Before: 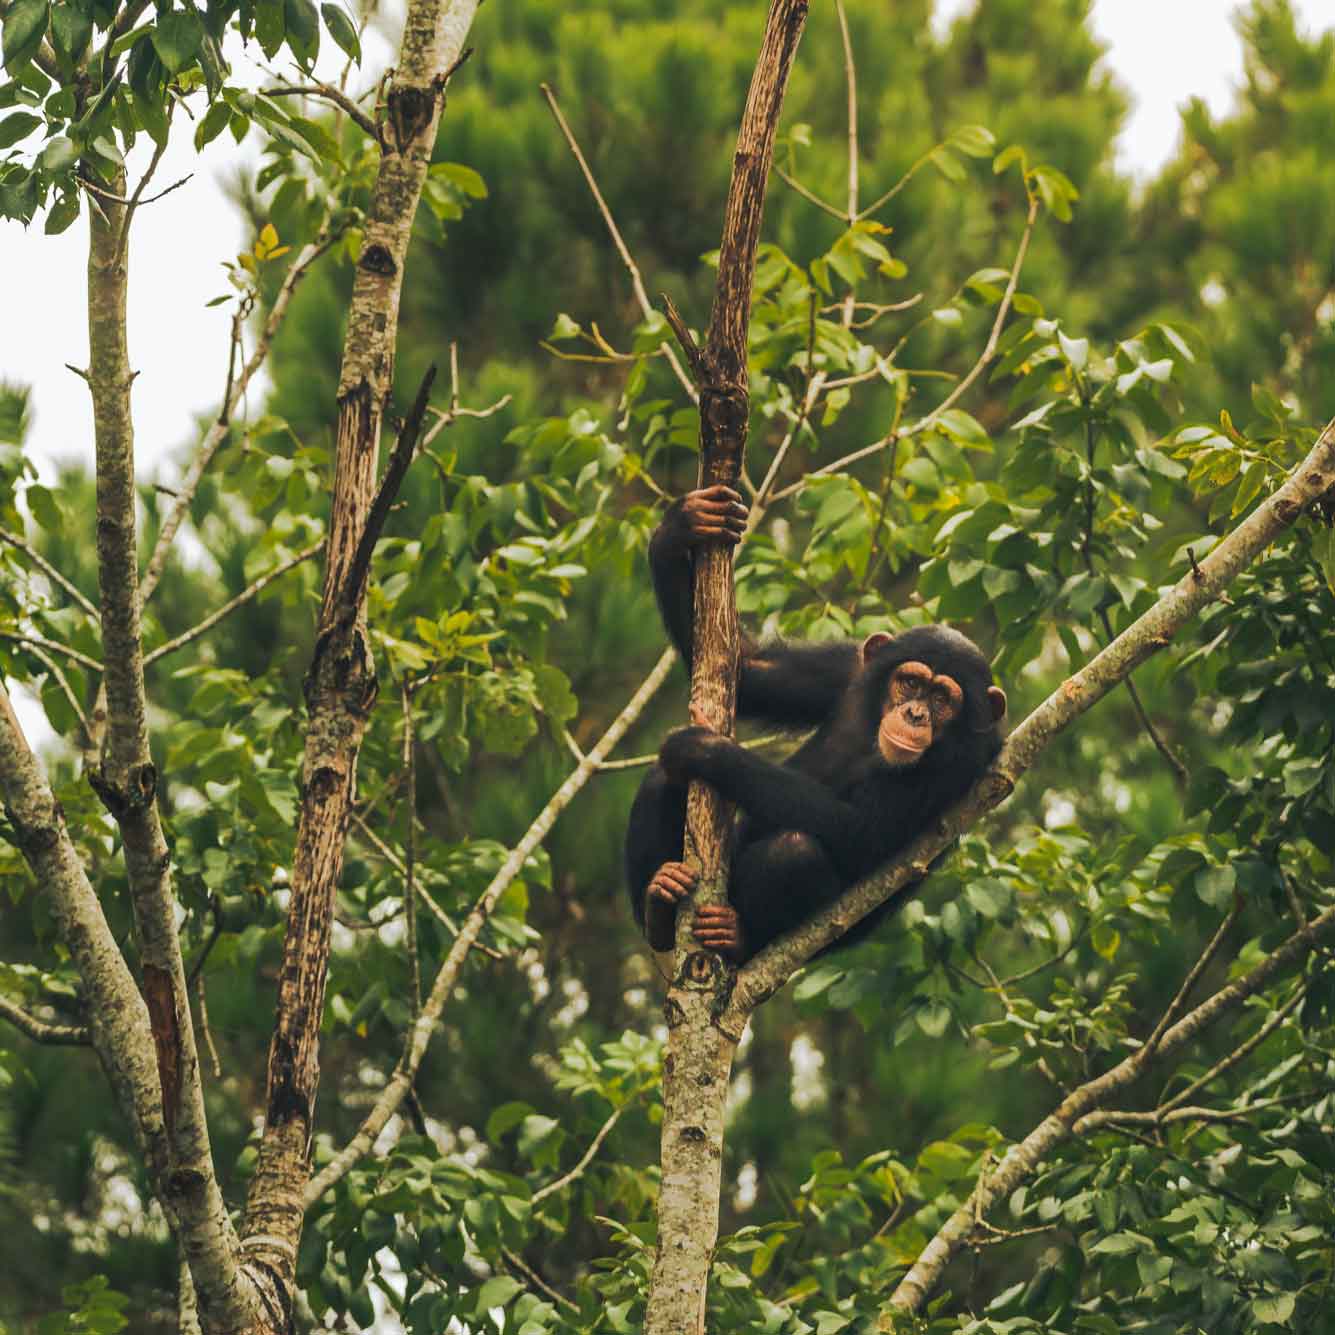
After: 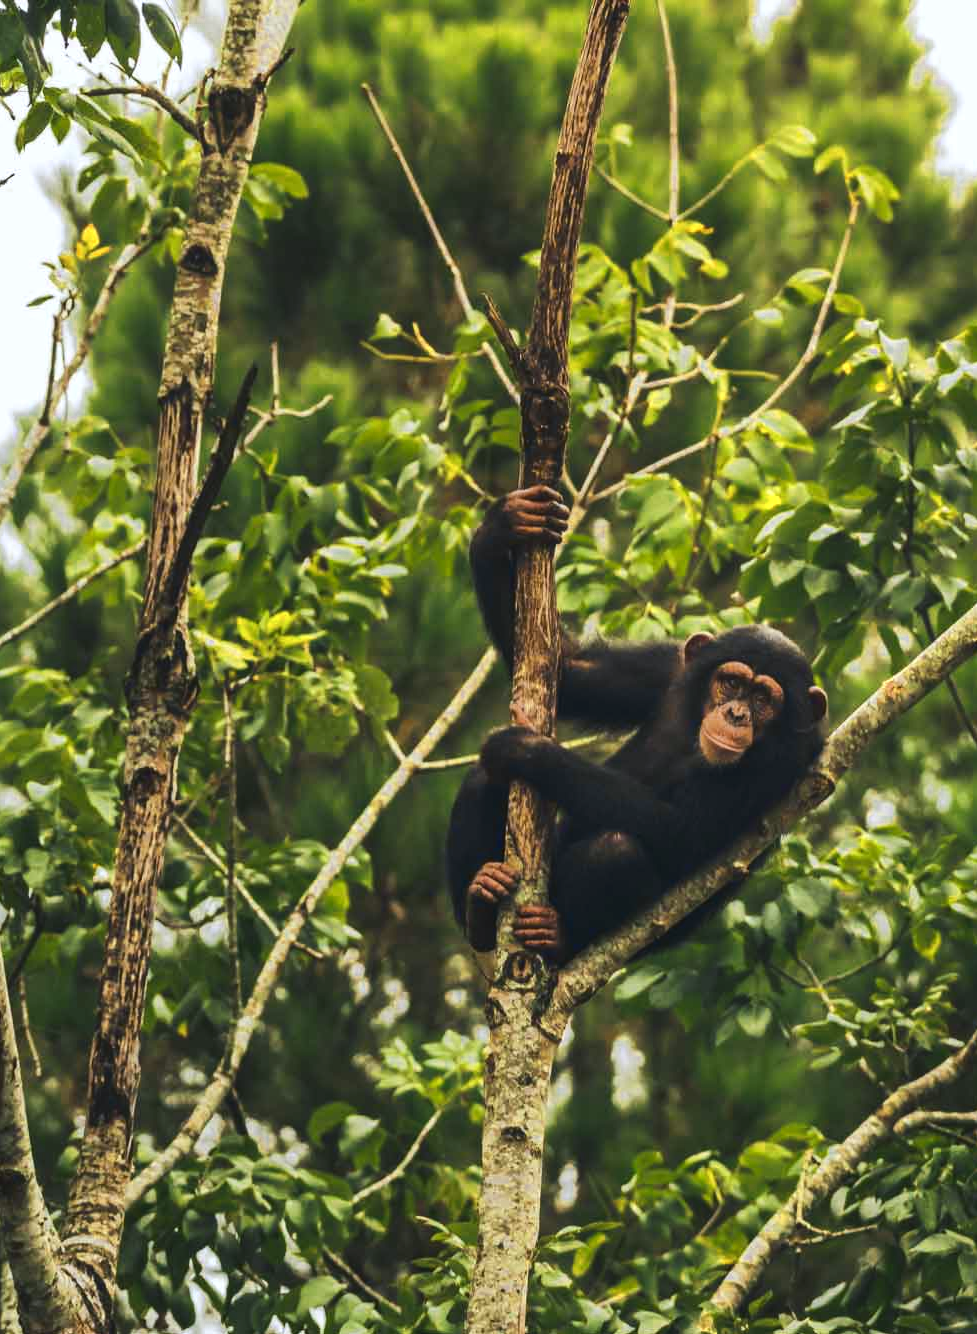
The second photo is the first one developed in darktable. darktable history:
color zones: curves: ch0 [(0, 0.485) (0.178, 0.476) (0.261, 0.623) (0.411, 0.403) (0.708, 0.603) (0.934, 0.412)]; ch1 [(0.003, 0.485) (0.149, 0.496) (0.229, 0.584) (0.326, 0.551) (0.484, 0.262) (0.757, 0.643)]
crop: left 13.443%, right 13.31%
white balance: red 0.98, blue 1.034
tone curve: curves: ch0 [(0, 0.032) (0.181, 0.152) (0.751, 0.762) (1, 1)], color space Lab, linked channels, preserve colors none
